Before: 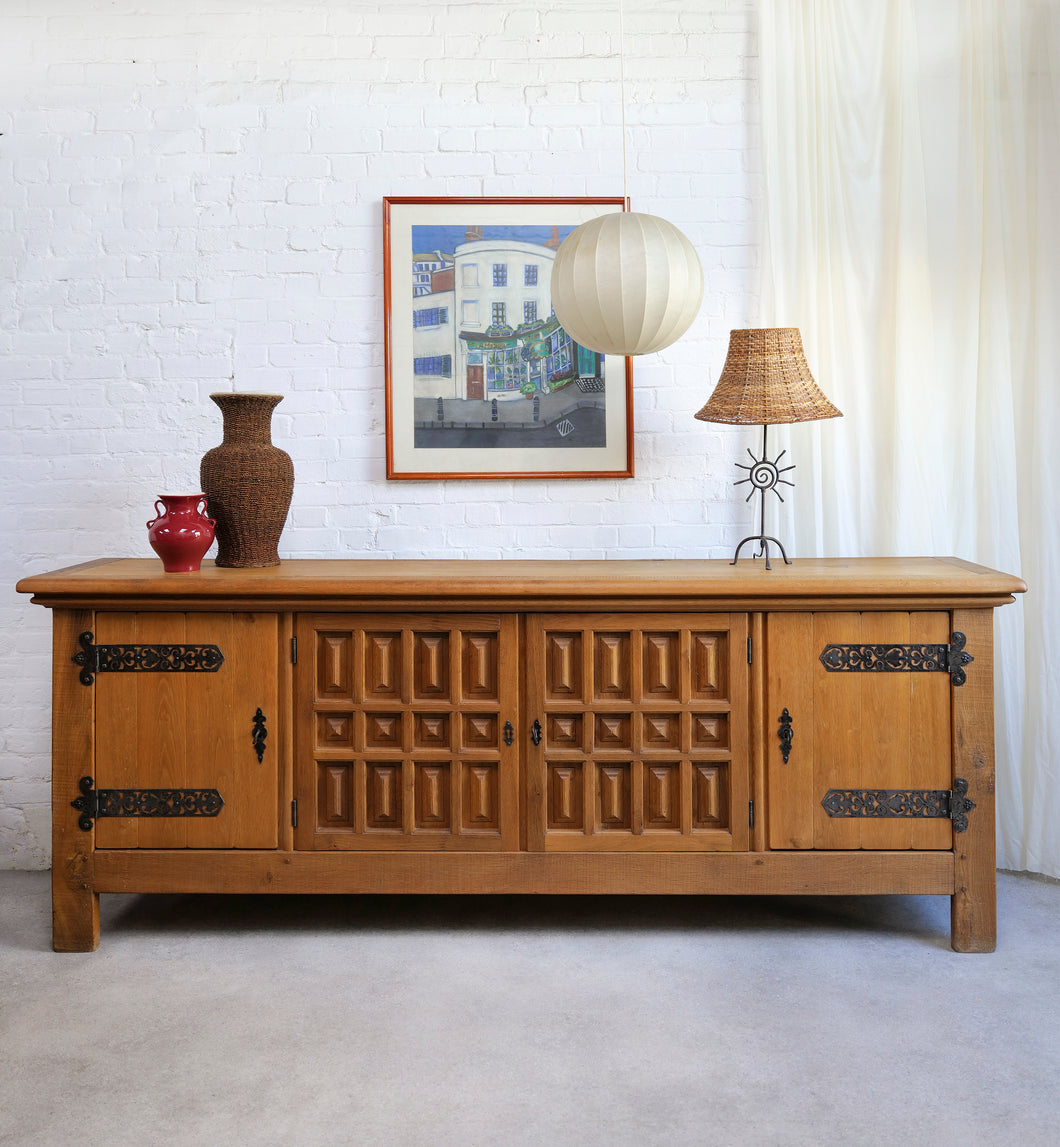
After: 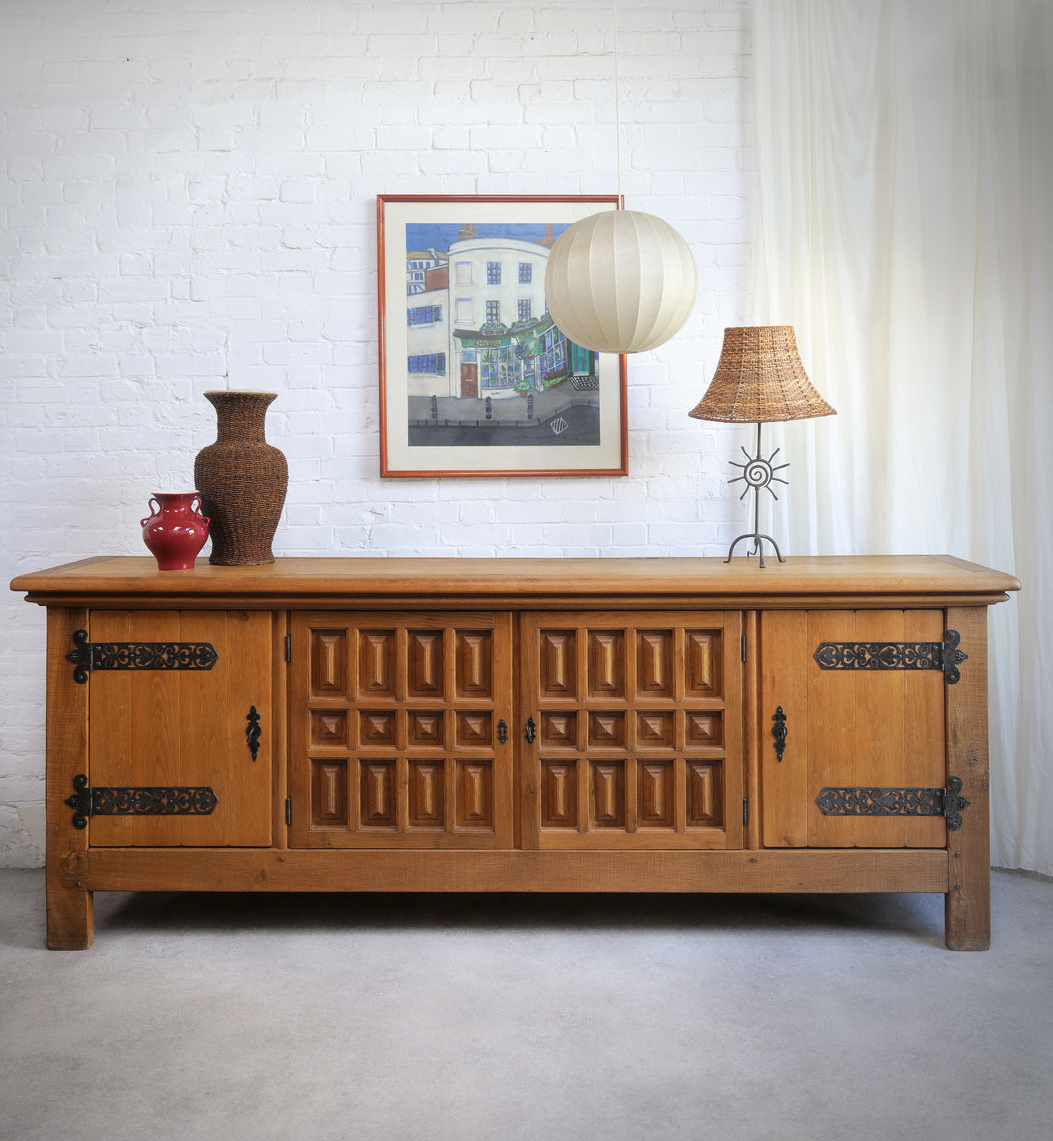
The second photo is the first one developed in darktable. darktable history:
haze removal: strength -0.09, adaptive false
vignetting: center (-0.15, 0.013)
crop and rotate: left 0.614%, top 0.179%, bottom 0.309%
